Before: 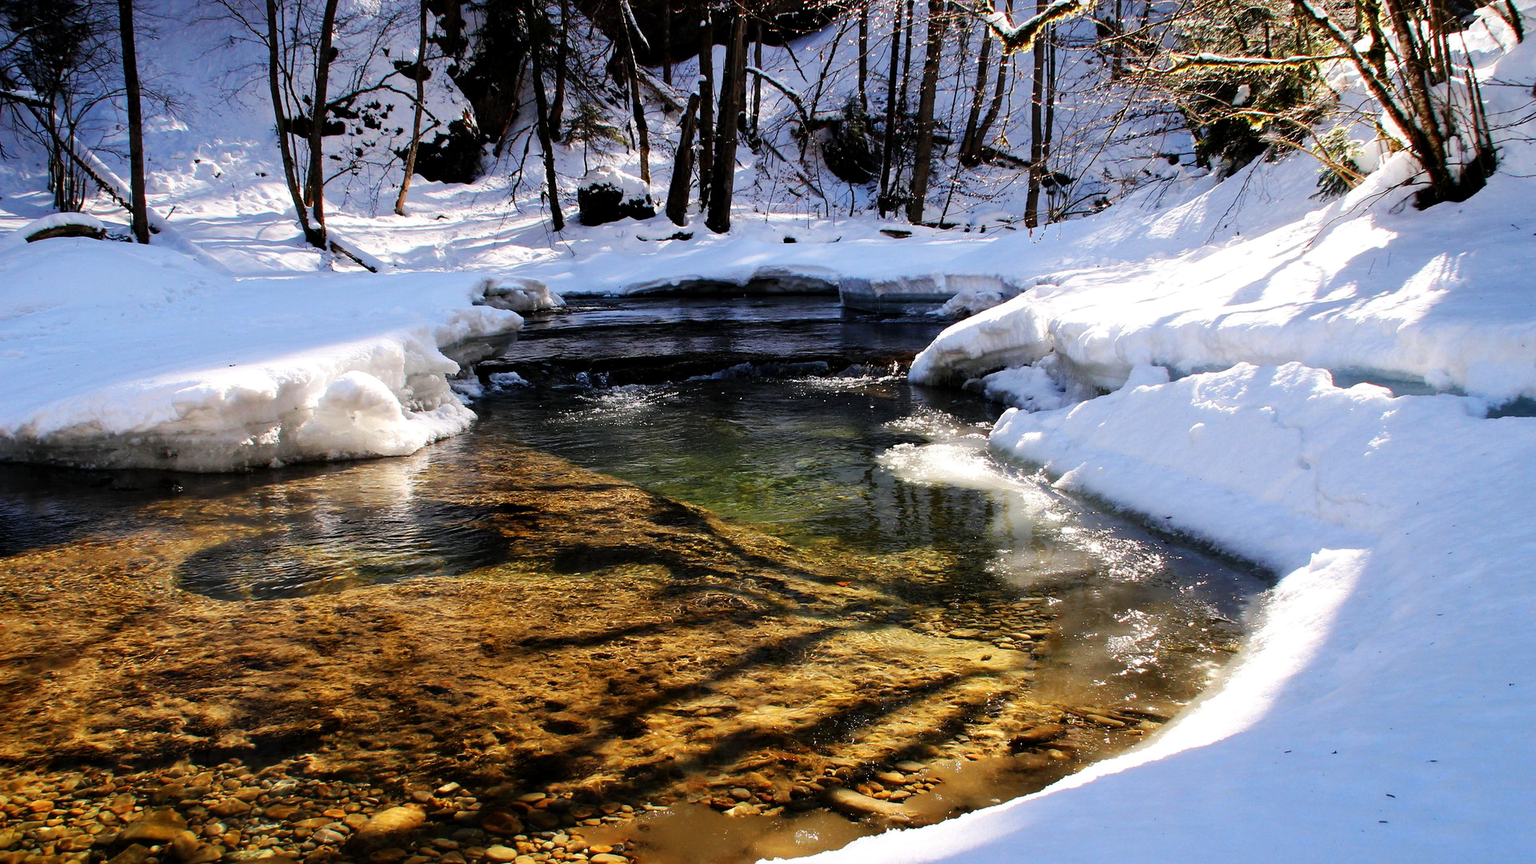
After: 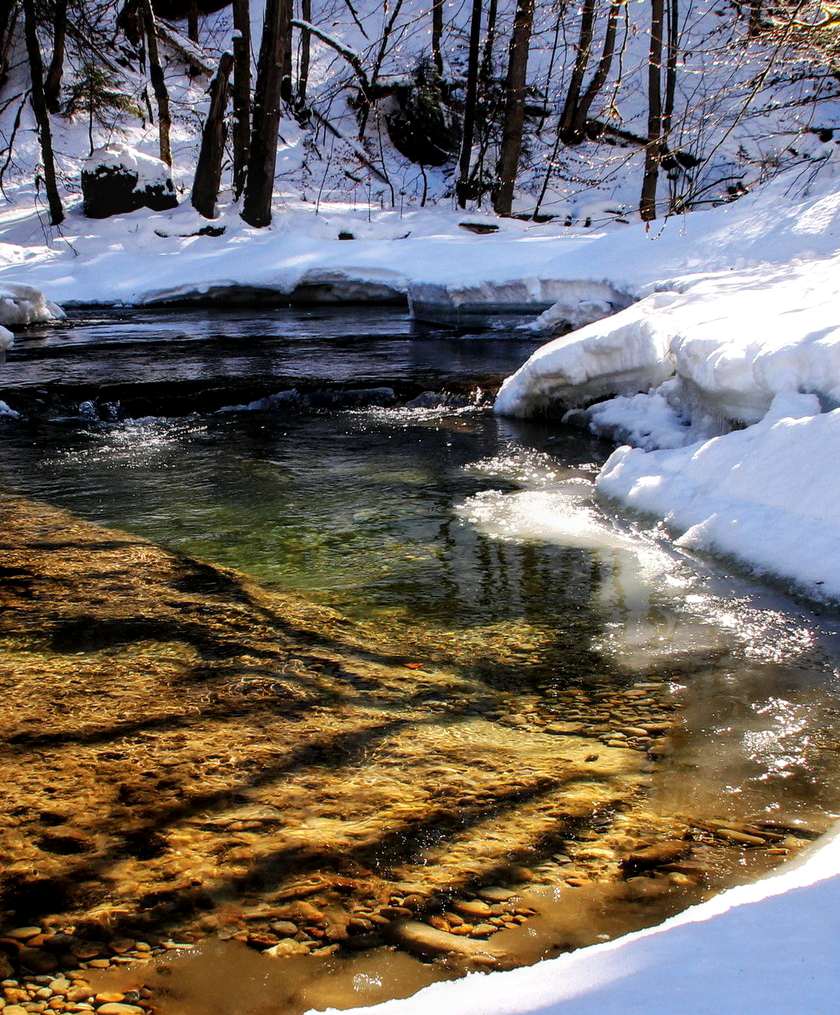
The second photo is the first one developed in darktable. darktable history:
crop: left 33.408%, top 6.016%, right 22.794%
local contrast: on, module defaults
